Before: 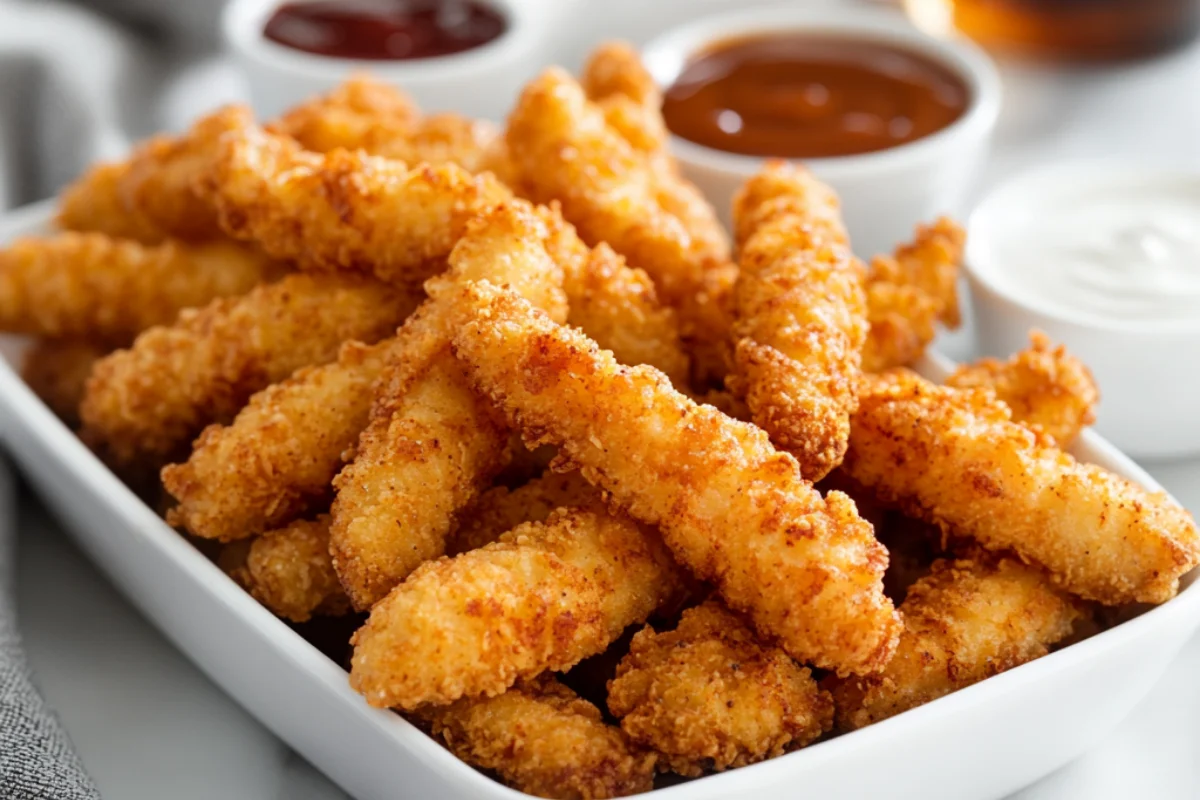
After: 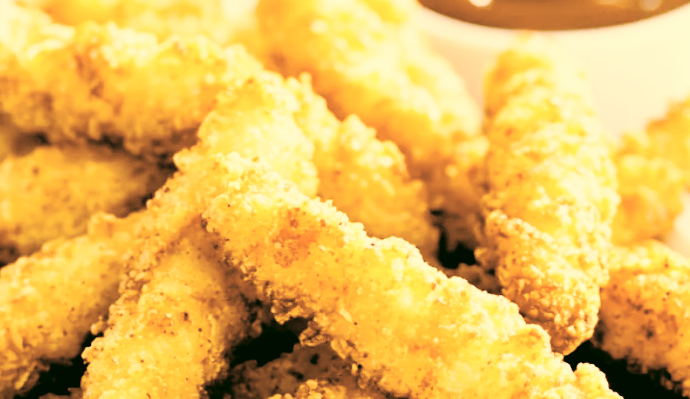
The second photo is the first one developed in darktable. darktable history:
crop: left 20.89%, top 15.888%, right 21.587%, bottom 34.185%
base curve: curves: ch0 [(0, 0) (0.028, 0.03) (0.121, 0.232) (0.46, 0.748) (0.859, 0.968) (1, 1)], preserve colors none
color correction: highlights a* 5.18, highlights b* 24.28, shadows a* -16.15, shadows b* 3.75
tone curve: curves: ch0 [(0, 0) (0.004, 0.001) (0.133, 0.112) (0.325, 0.362) (0.832, 0.893) (1, 1)], color space Lab, independent channels, preserve colors none
contrast brightness saturation: brightness 0.184, saturation -0.494
exposure: black level correction 0.026, exposure 0.184 EV, compensate highlight preservation false
